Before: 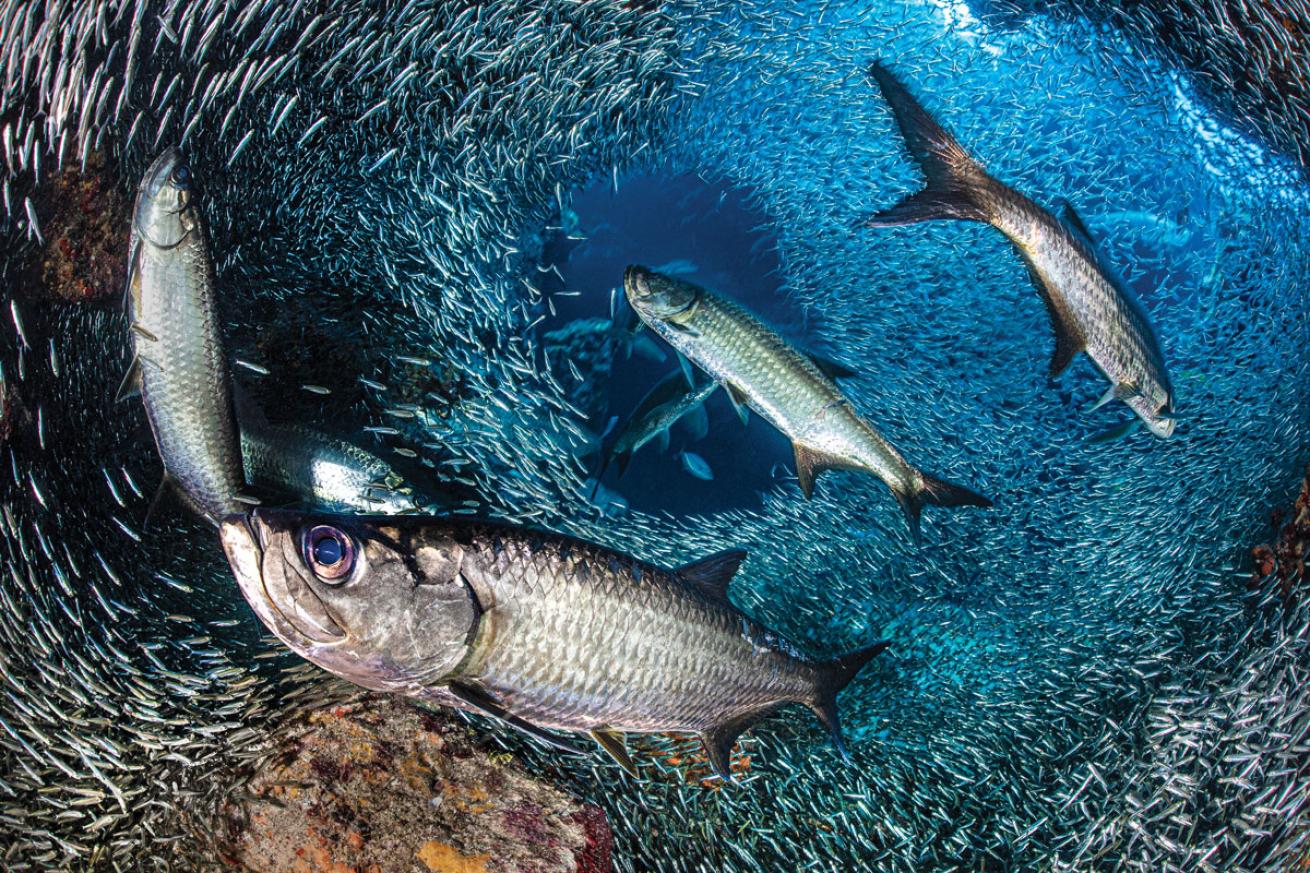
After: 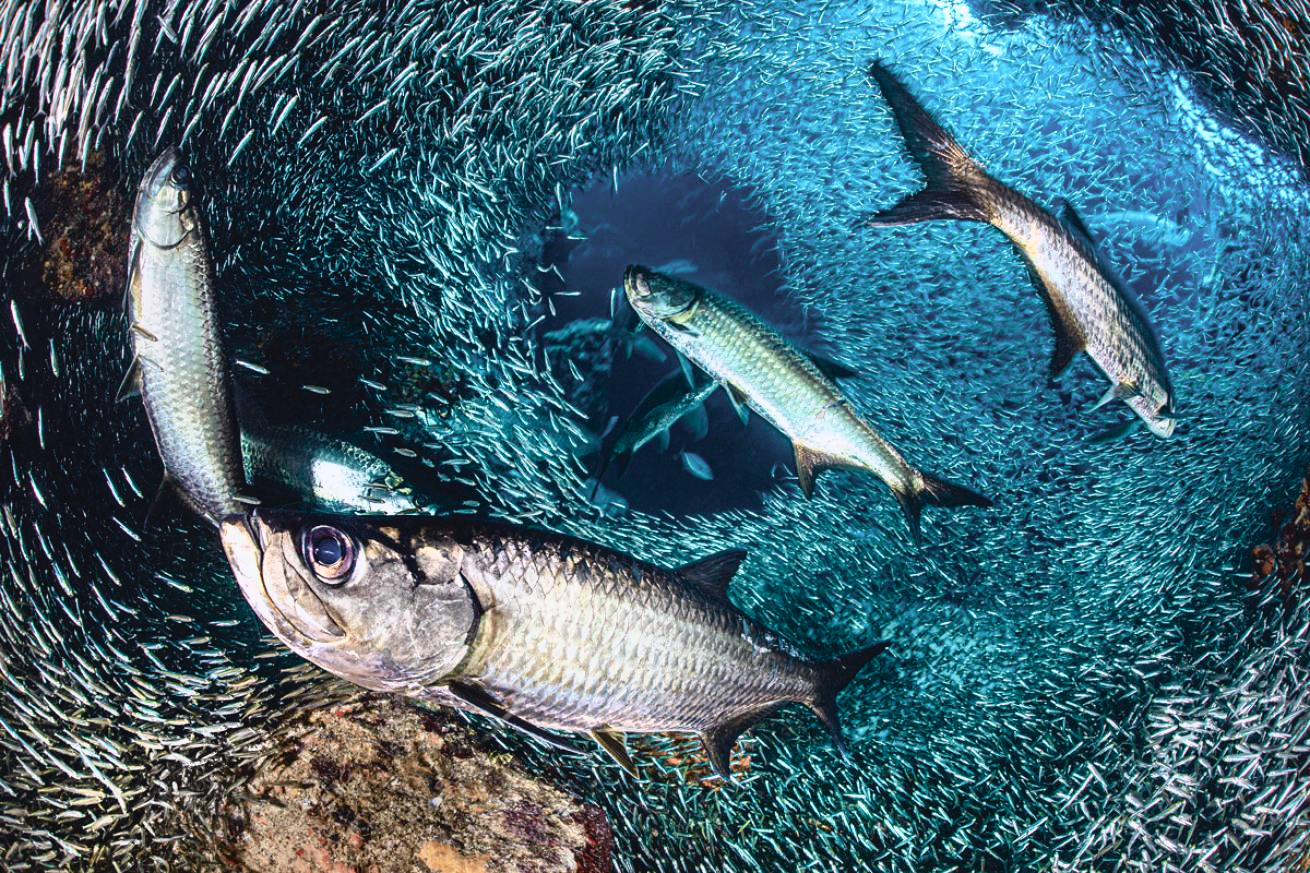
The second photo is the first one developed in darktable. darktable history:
exposure: compensate highlight preservation false
tone curve: curves: ch0 [(0, 0.039) (0.104, 0.094) (0.285, 0.301) (0.673, 0.796) (0.845, 0.932) (0.994, 0.971)]; ch1 [(0, 0) (0.356, 0.385) (0.424, 0.405) (0.498, 0.502) (0.586, 0.57) (0.657, 0.642) (1, 1)]; ch2 [(0, 0) (0.424, 0.438) (0.46, 0.453) (0.515, 0.505) (0.557, 0.57) (0.612, 0.583) (0.722, 0.67) (1, 1)], color space Lab, independent channels, preserve colors none
